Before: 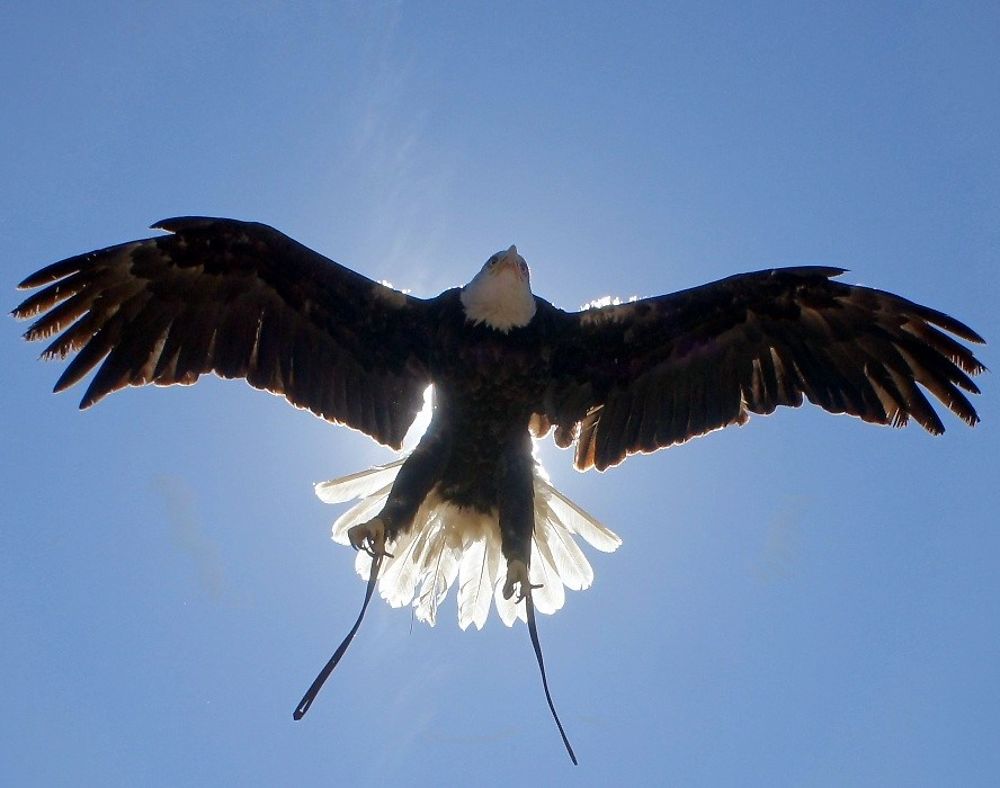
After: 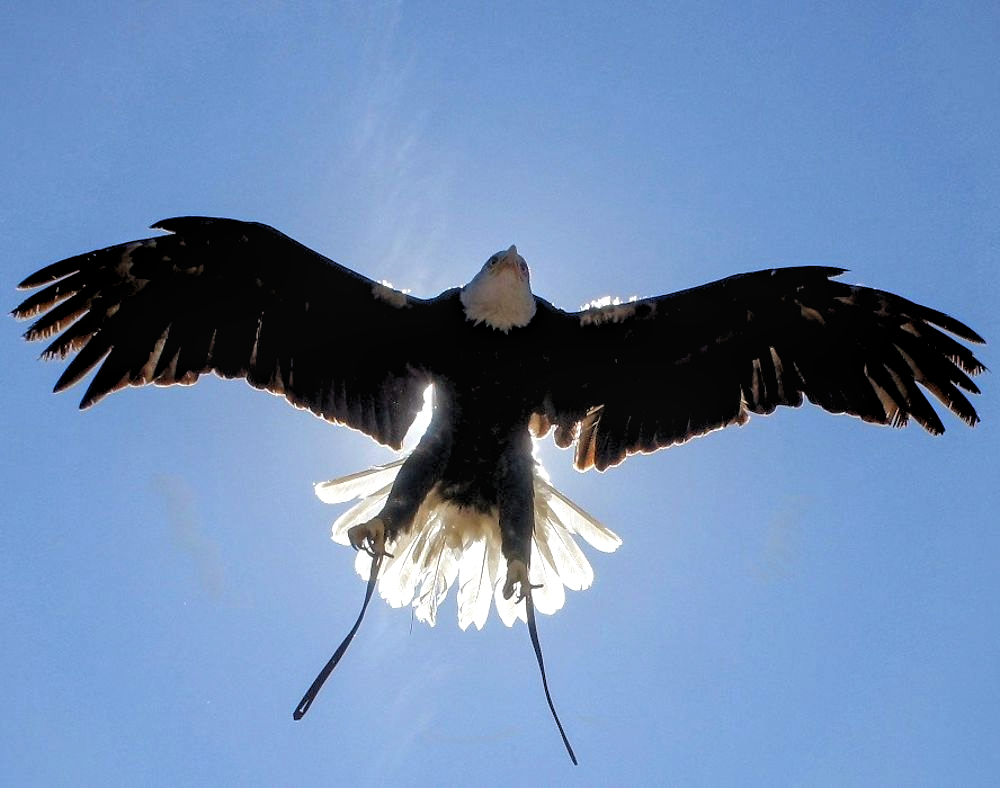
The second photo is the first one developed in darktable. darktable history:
local contrast: on, module defaults
rgb levels: levels [[0.01, 0.419, 0.839], [0, 0.5, 1], [0, 0.5, 1]]
